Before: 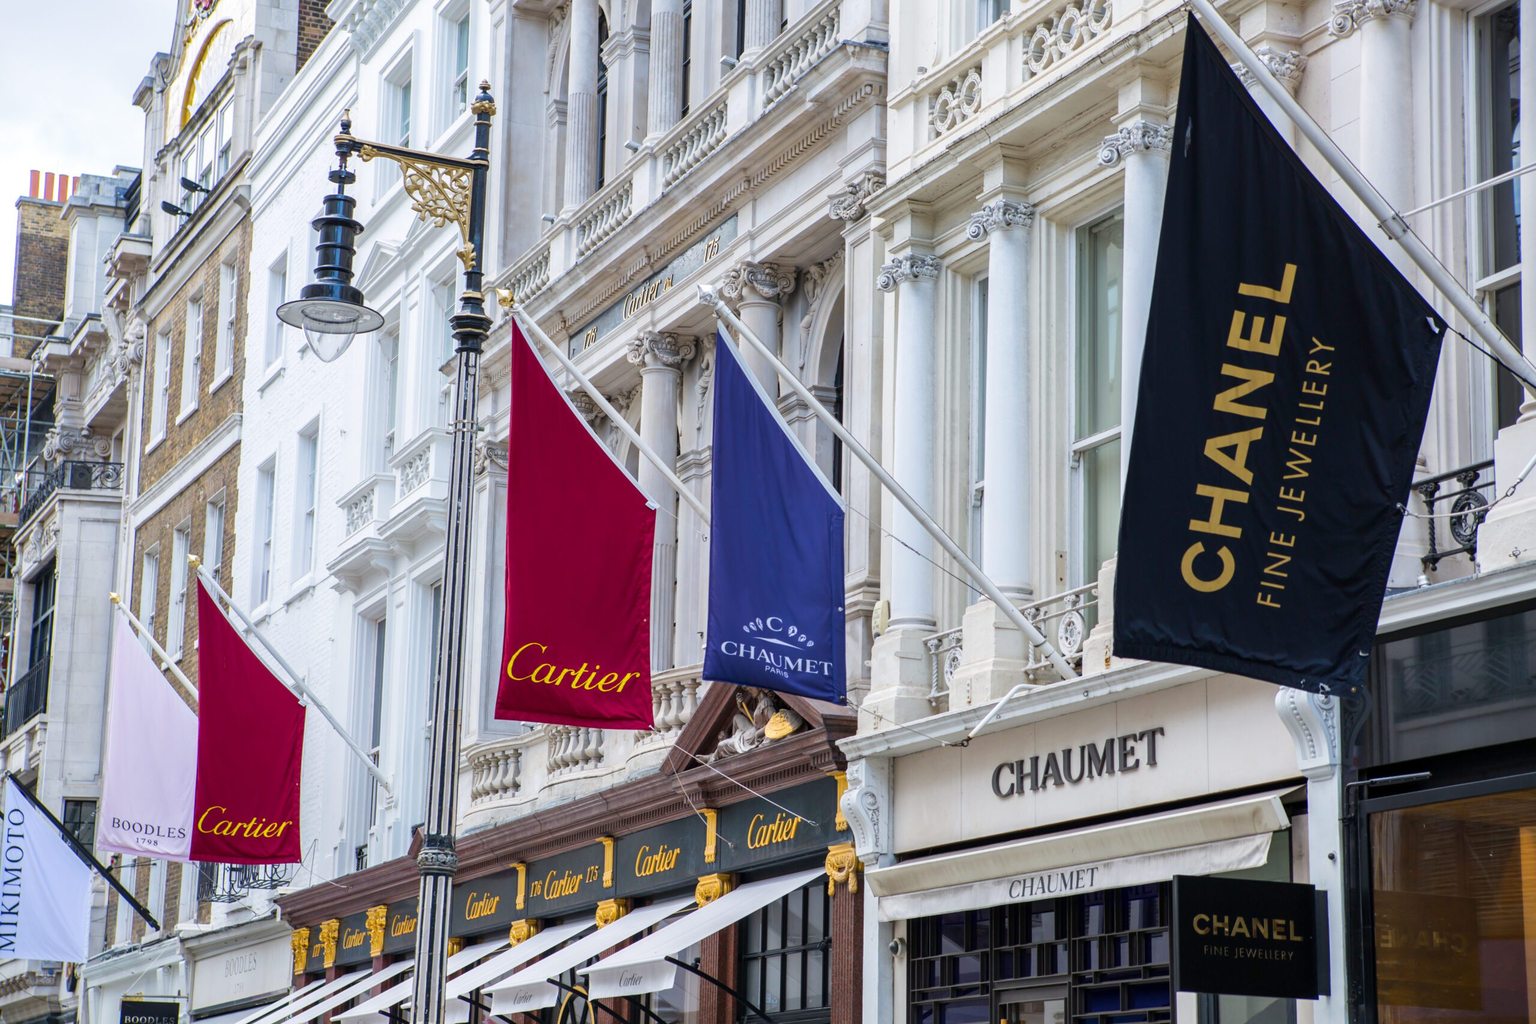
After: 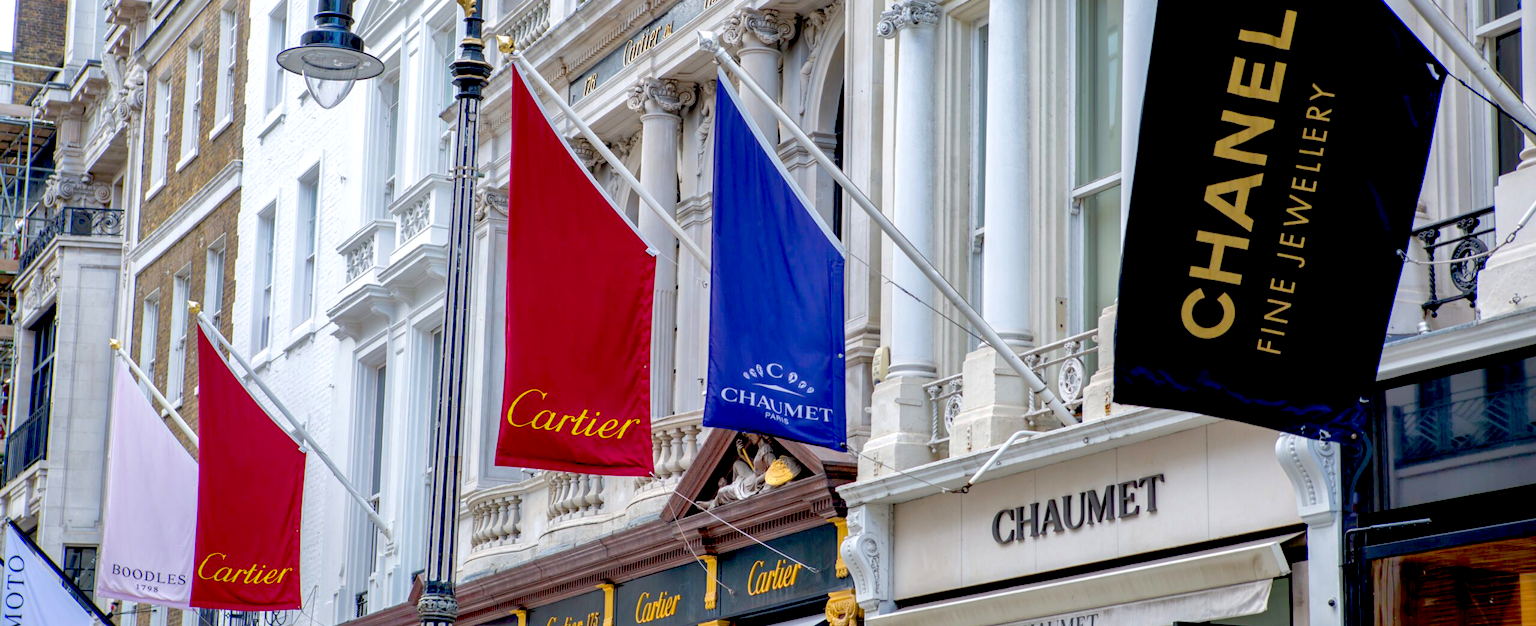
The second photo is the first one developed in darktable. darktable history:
shadows and highlights: on, module defaults
crop and rotate: top 24.838%, bottom 13.95%
exposure: black level correction 0.025, exposure 0.183 EV, compensate highlight preservation false
